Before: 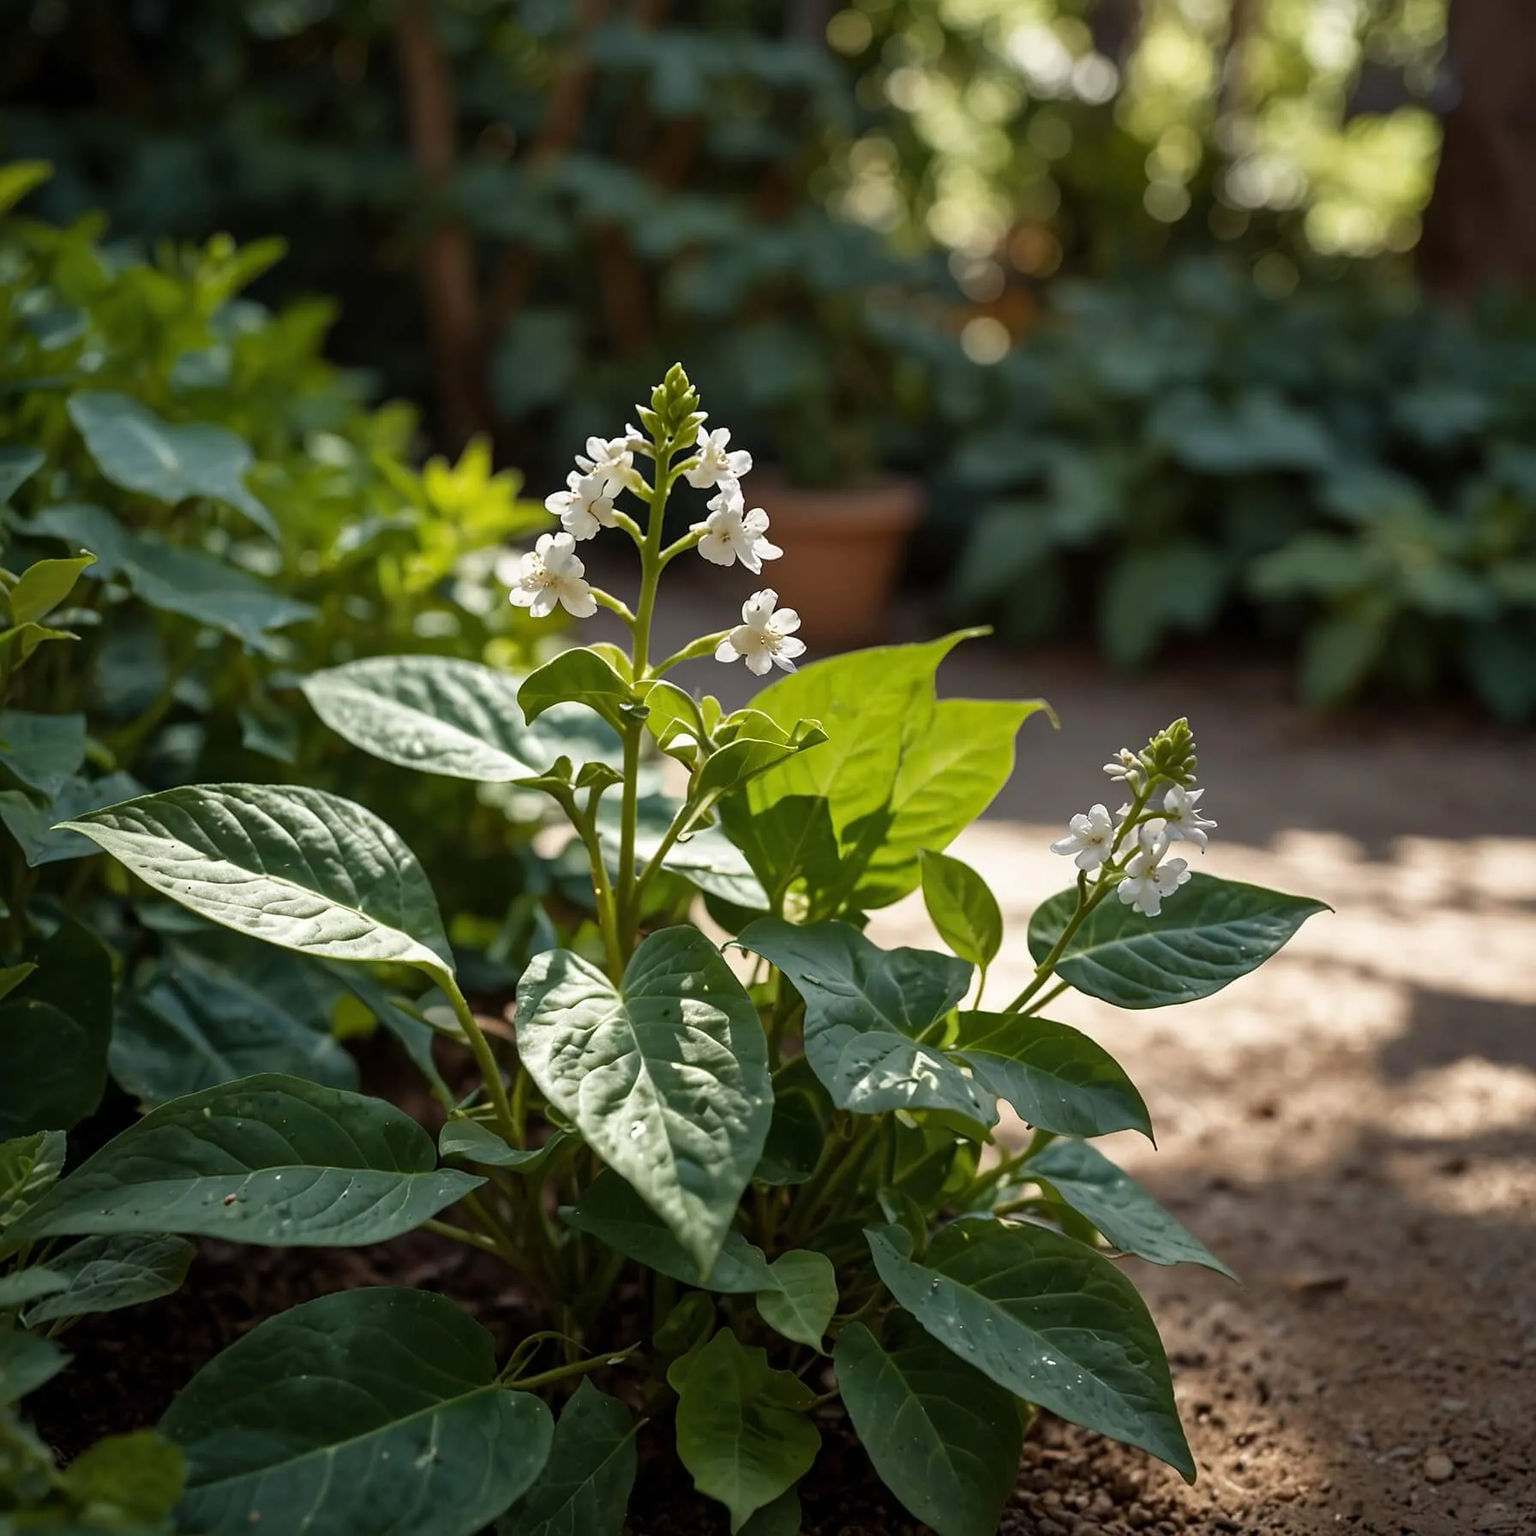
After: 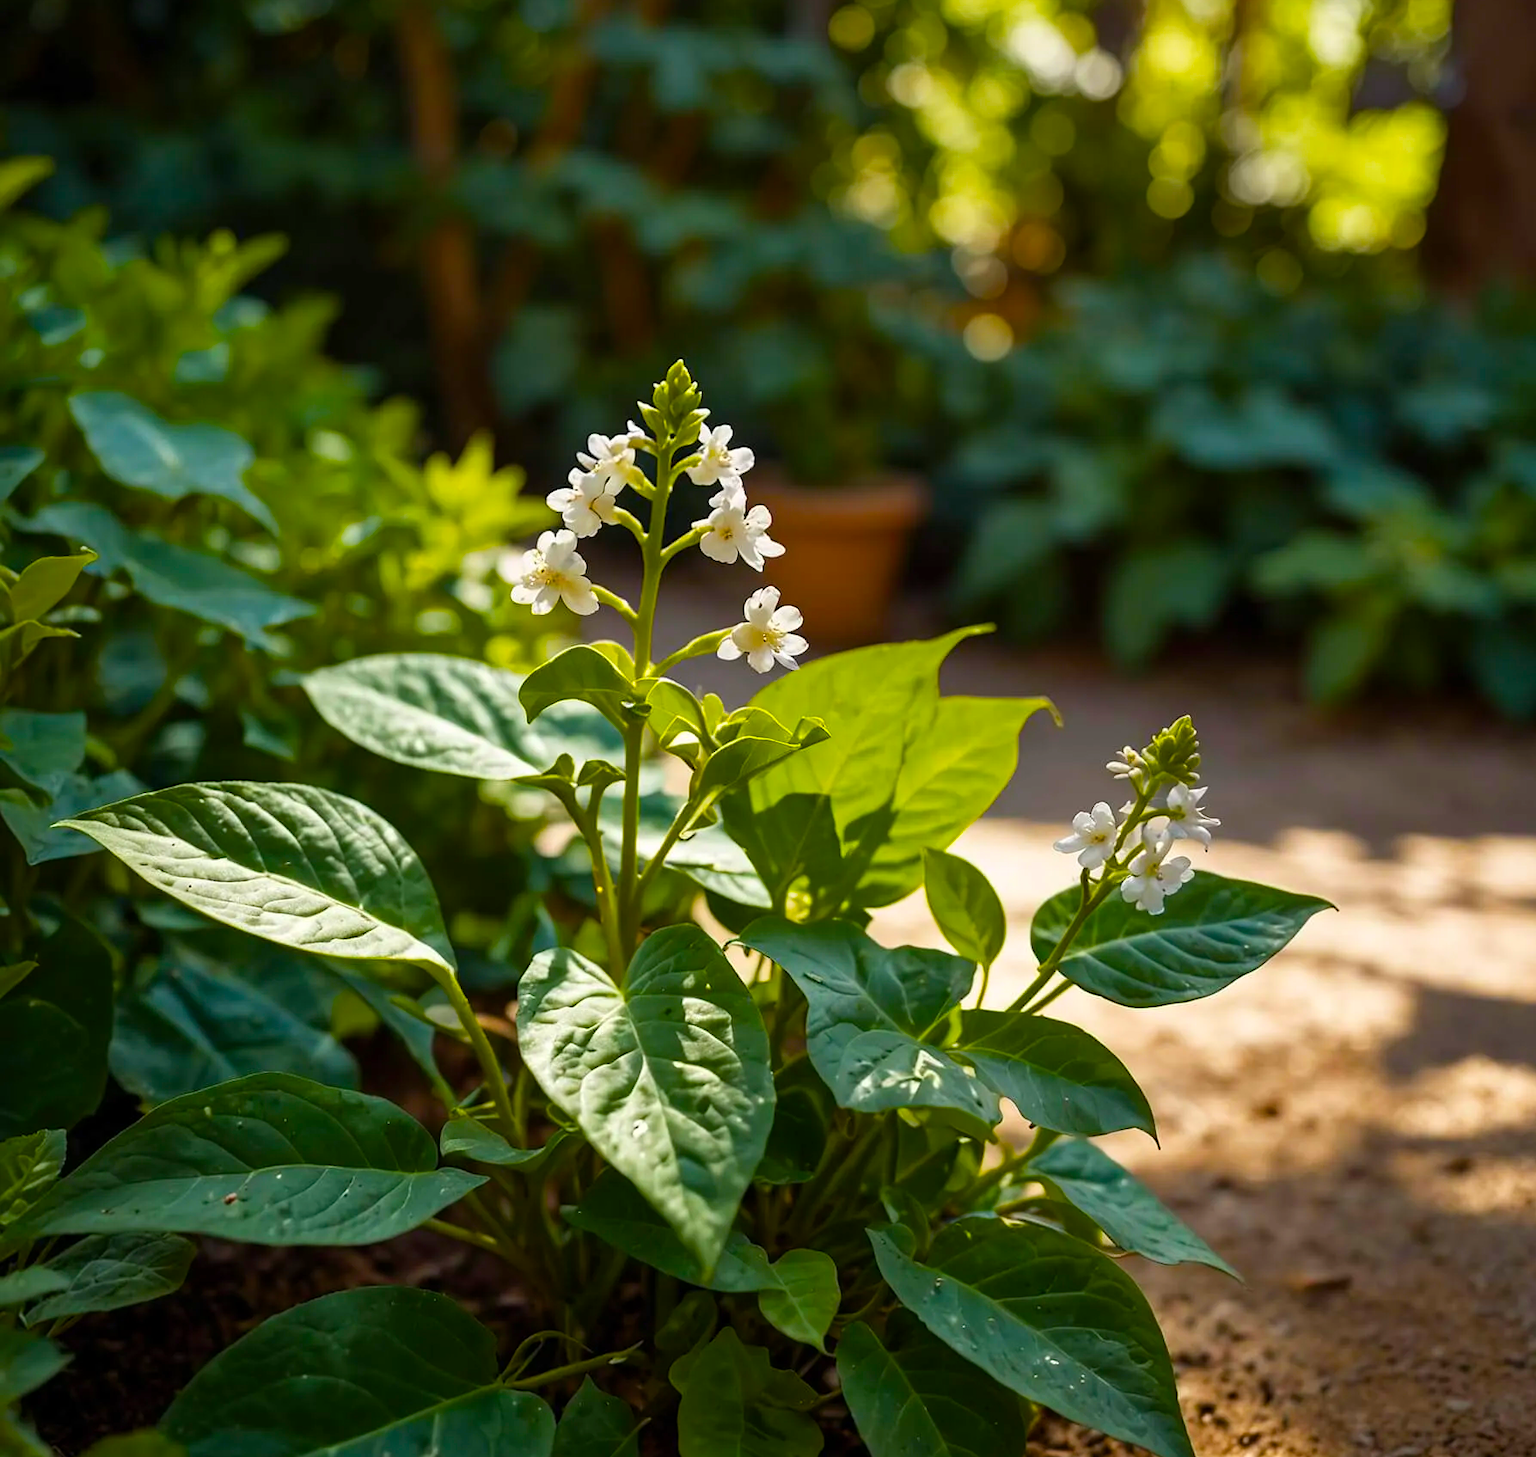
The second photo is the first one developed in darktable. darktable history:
color balance rgb: highlights gain › chroma 0.114%, highlights gain › hue 329.78°, linear chroma grading › global chroma 49.559%, perceptual saturation grading › global saturation 12.997%, global vibrance 20%
base curve: curves: ch0 [(0, 0) (0.472, 0.508) (1, 1)], preserve colors none
crop: top 0.319%, right 0.263%, bottom 5.022%
